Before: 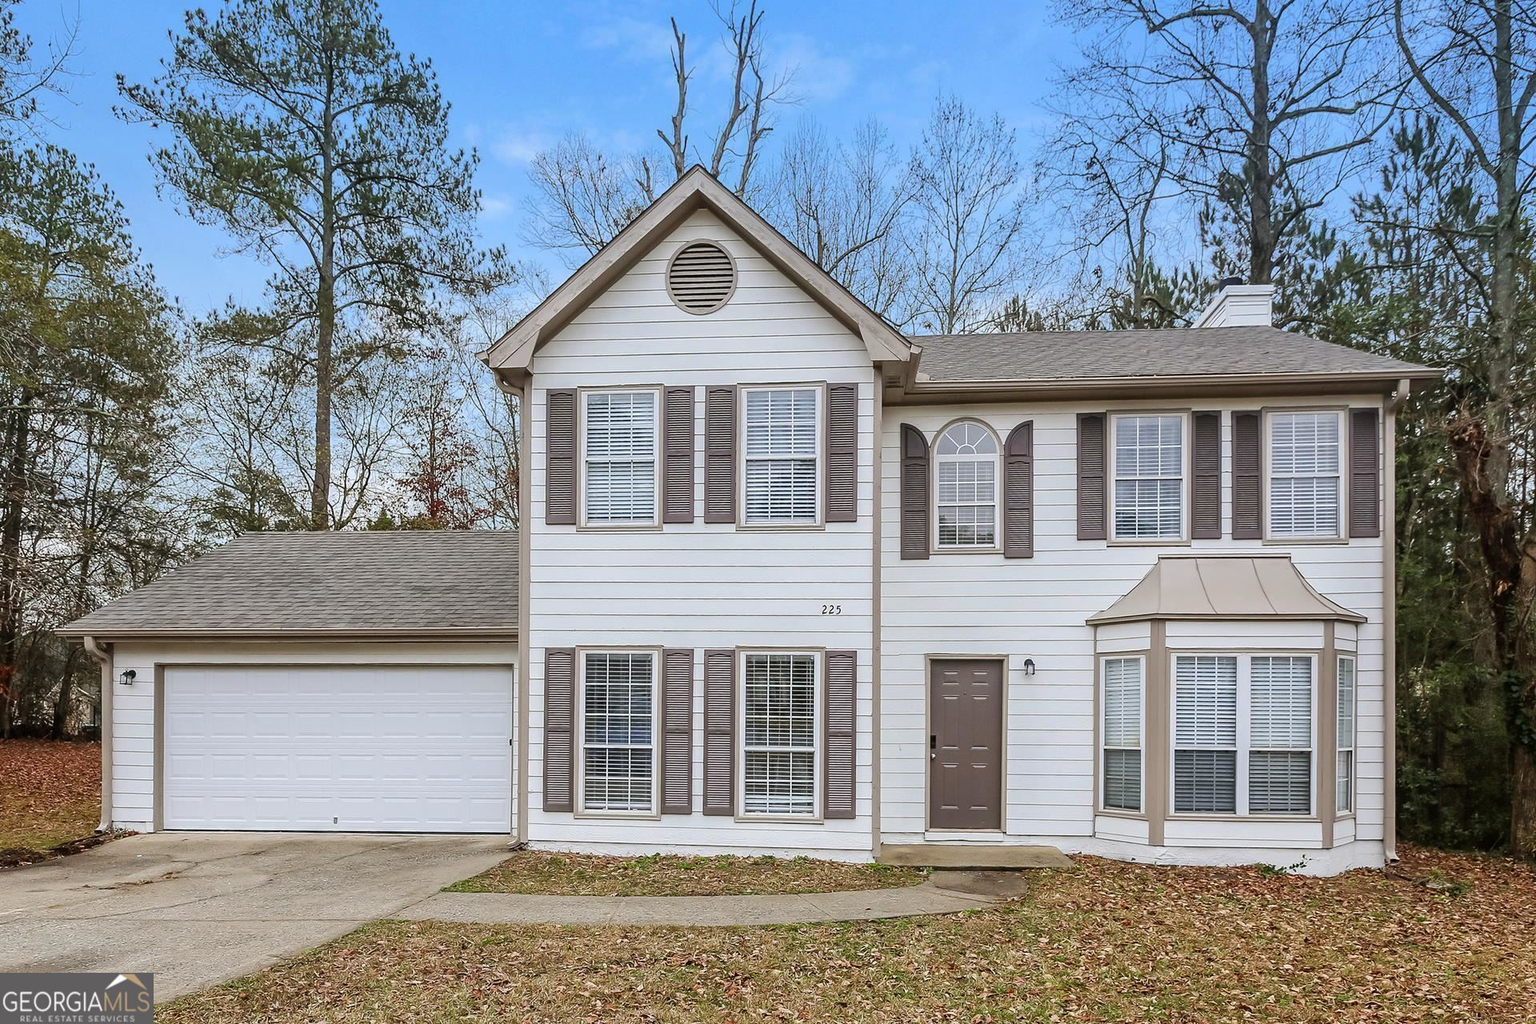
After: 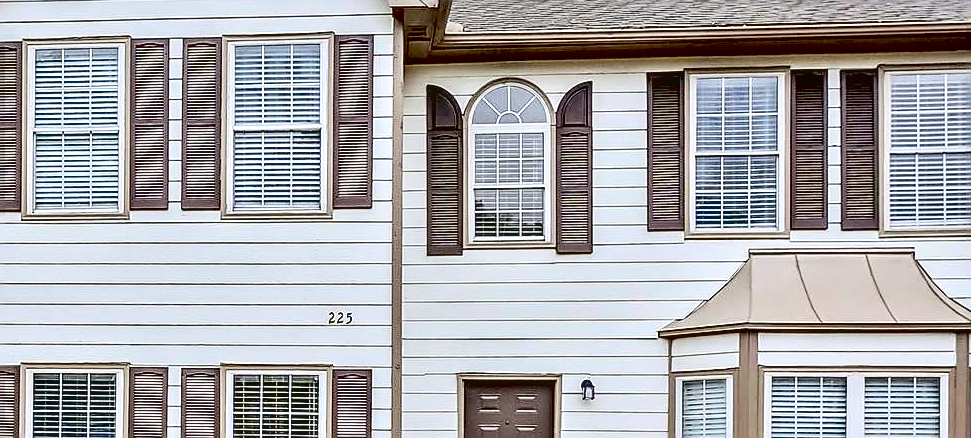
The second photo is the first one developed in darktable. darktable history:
contrast brightness saturation: contrast 0.2, brightness 0.162, saturation 0.219
crop: left 36.424%, top 34.728%, right 12.982%, bottom 31.04%
exposure: black level correction 0.029, exposure -0.081 EV, compensate highlight preservation false
contrast equalizer: octaves 7, y [[0.6 ×6], [0.55 ×6], [0 ×6], [0 ×6], [0 ×6]]
local contrast: on, module defaults
sharpen: on, module defaults
